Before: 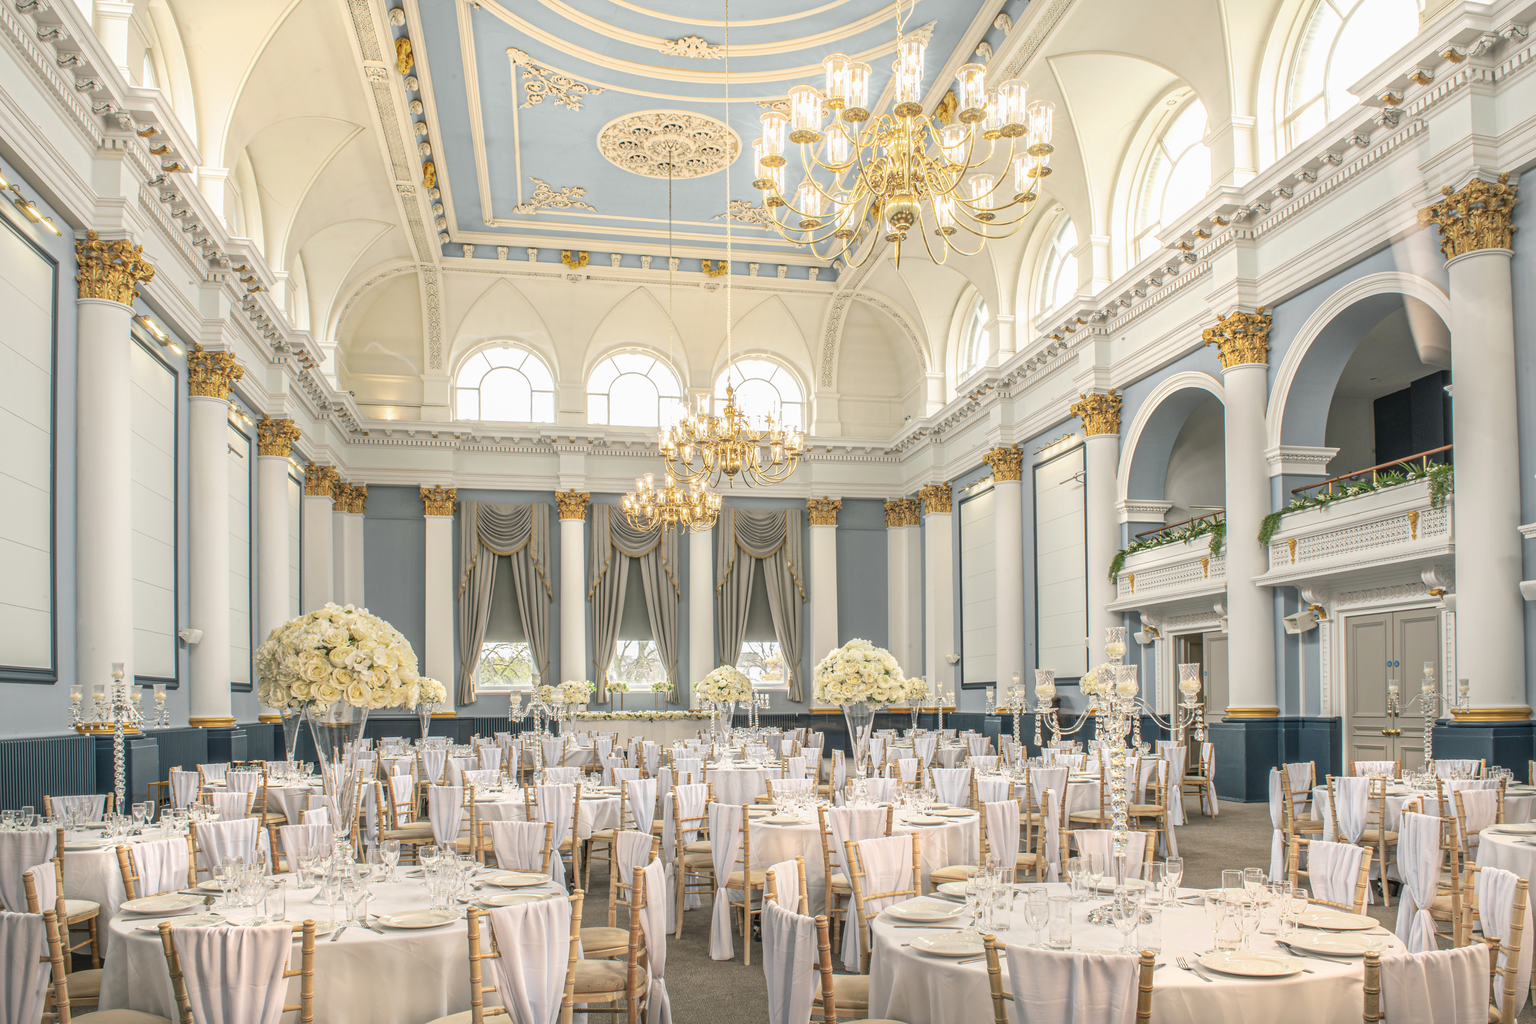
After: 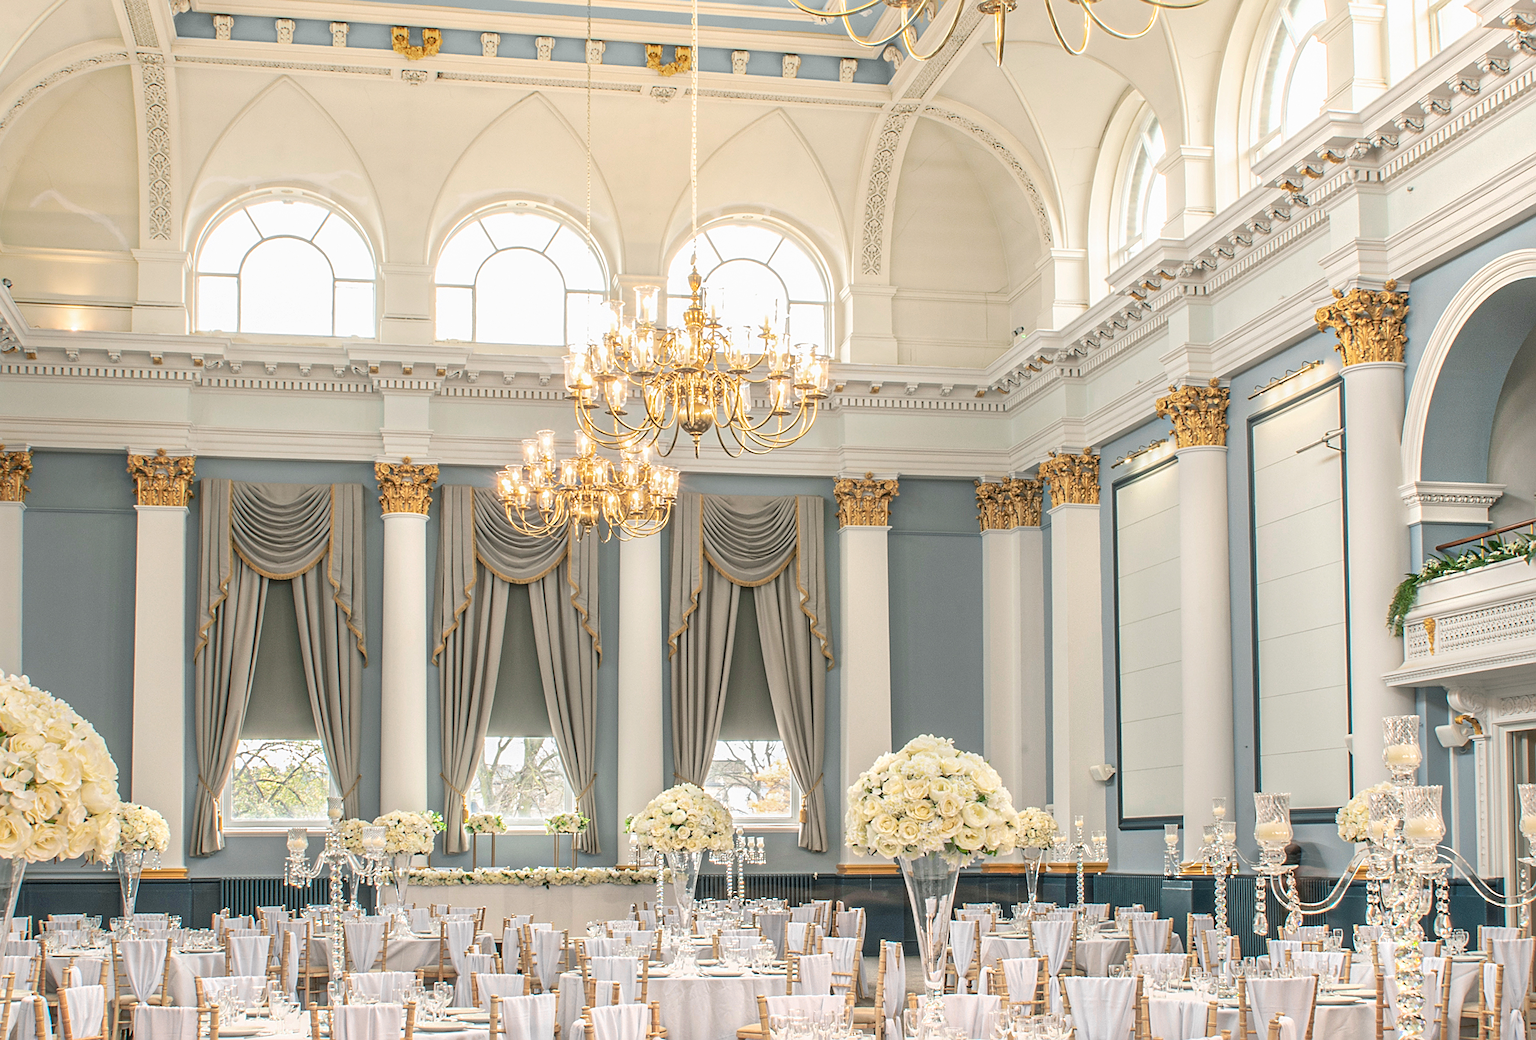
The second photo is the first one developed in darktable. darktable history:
rotate and perspective: rotation 0.226°, lens shift (vertical) -0.042, crop left 0.023, crop right 0.982, crop top 0.006, crop bottom 0.994
crop and rotate: left 22.13%, top 22.054%, right 22.026%, bottom 22.102%
sharpen: on, module defaults
color zones: curves: ch0 [(0, 0.5) (0.143, 0.52) (0.286, 0.5) (0.429, 0.5) (0.571, 0.5) (0.714, 0.5) (0.857, 0.5) (1, 0.5)]; ch1 [(0, 0.489) (0.155, 0.45) (0.286, 0.466) (0.429, 0.5) (0.571, 0.5) (0.714, 0.5) (0.857, 0.5) (1, 0.489)]
